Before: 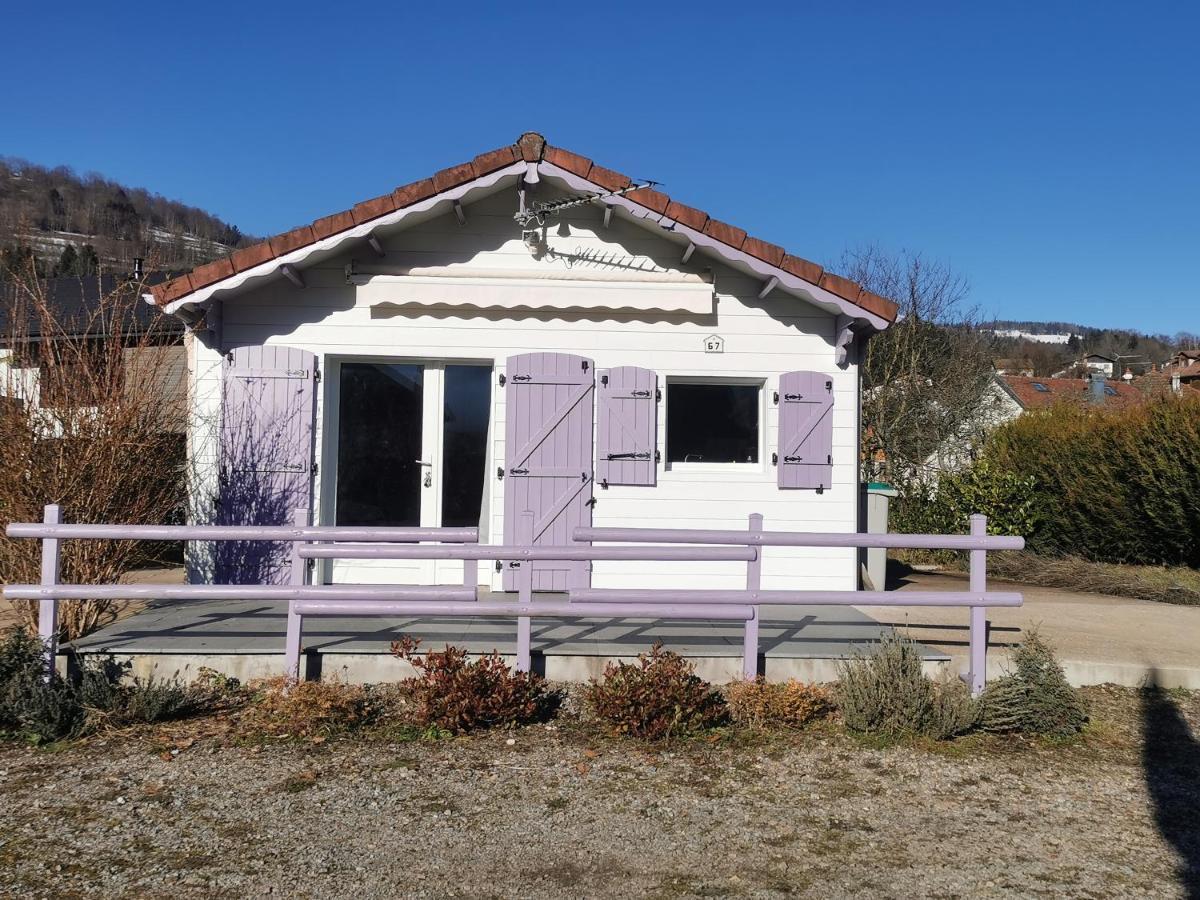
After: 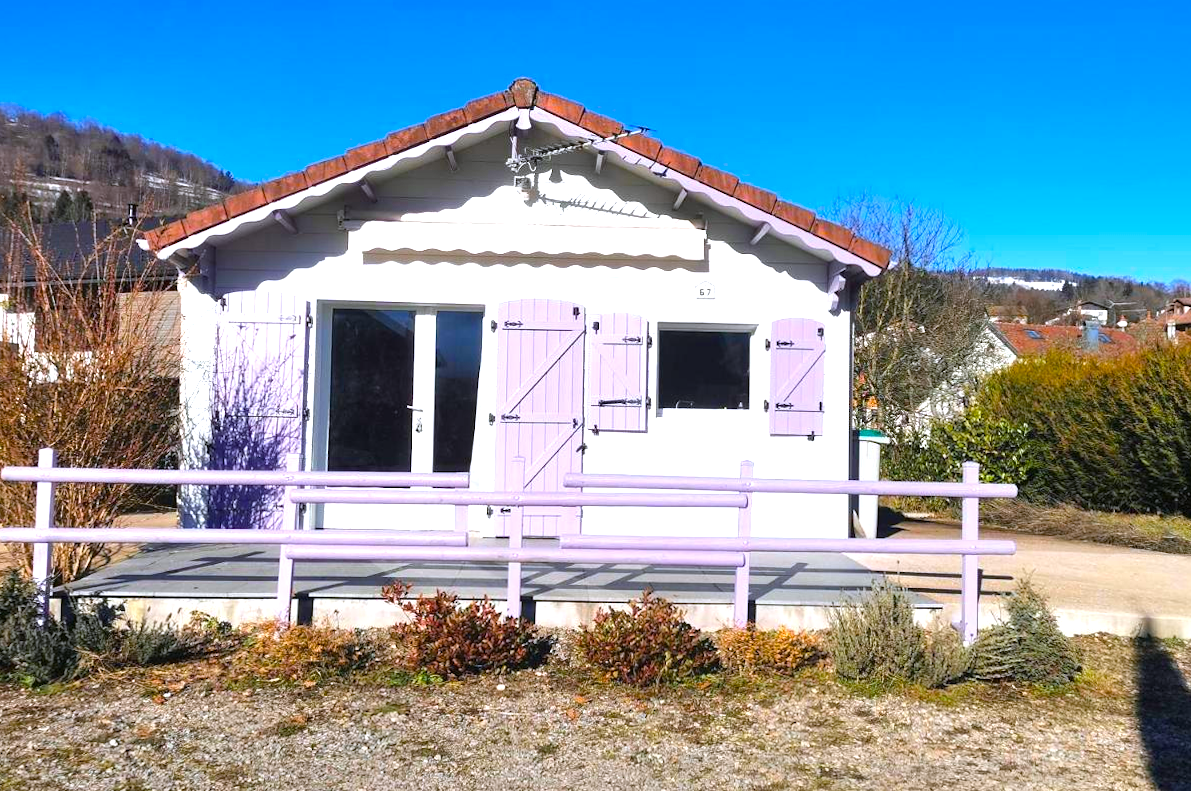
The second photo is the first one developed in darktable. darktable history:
exposure: black level correction 0, exposure 1 EV, compensate highlight preservation false
color balance rgb: linear chroma grading › global chroma 15%, perceptual saturation grading › global saturation 30%
rotate and perspective: rotation 0.192°, lens shift (horizontal) -0.015, crop left 0.005, crop right 0.996, crop top 0.006, crop bottom 0.99
crop and rotate: top 5.609%, bottom 5.609%
white balance: red 0.984, blue 1.059
